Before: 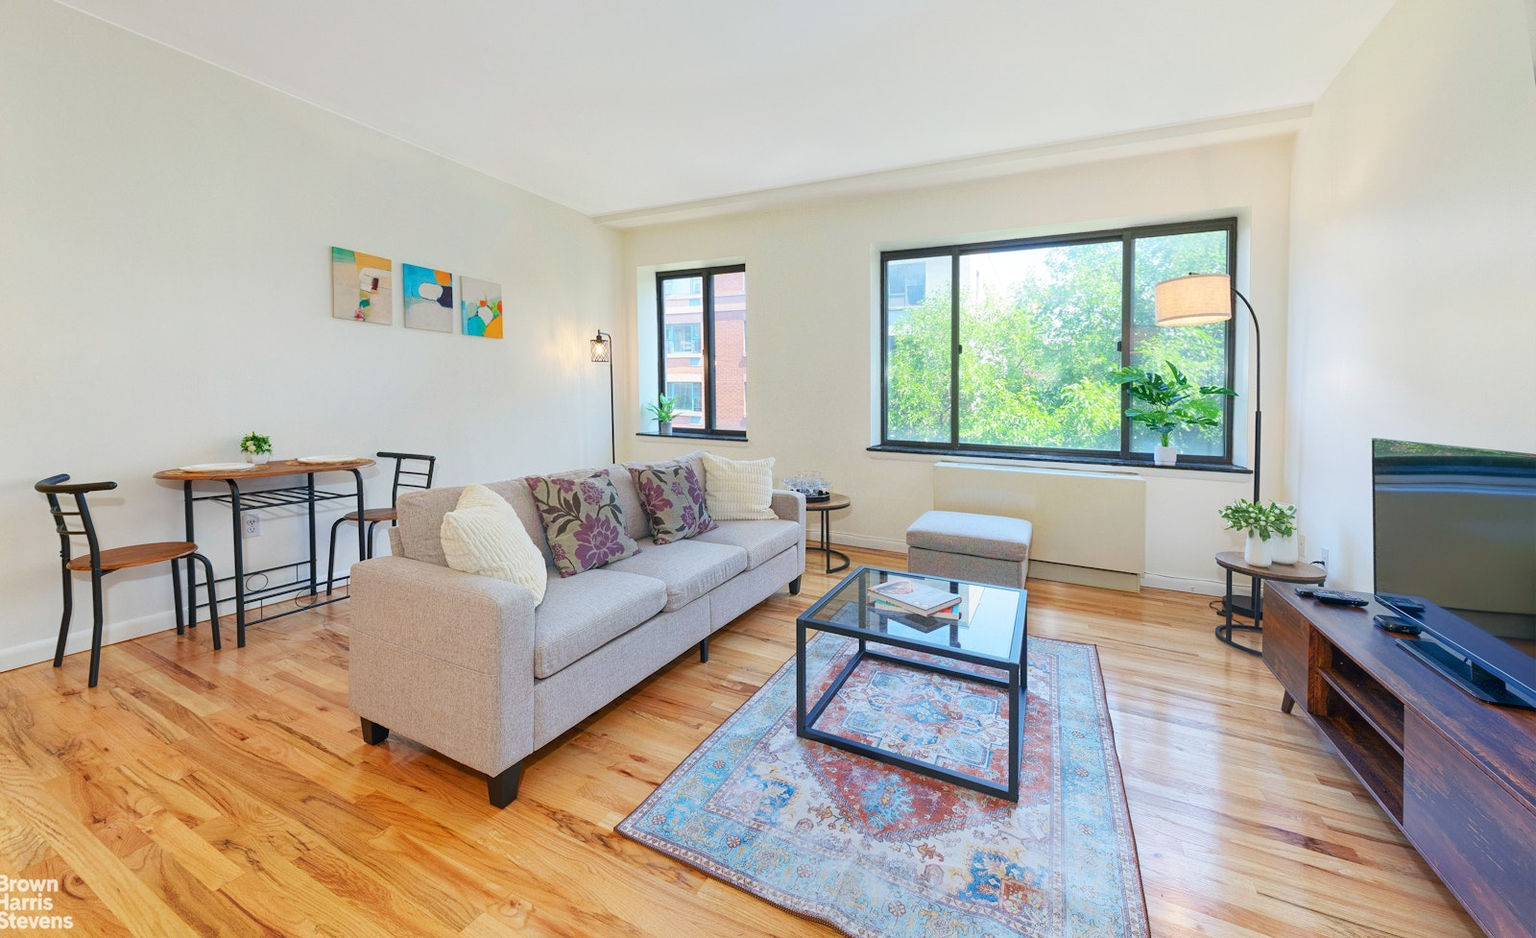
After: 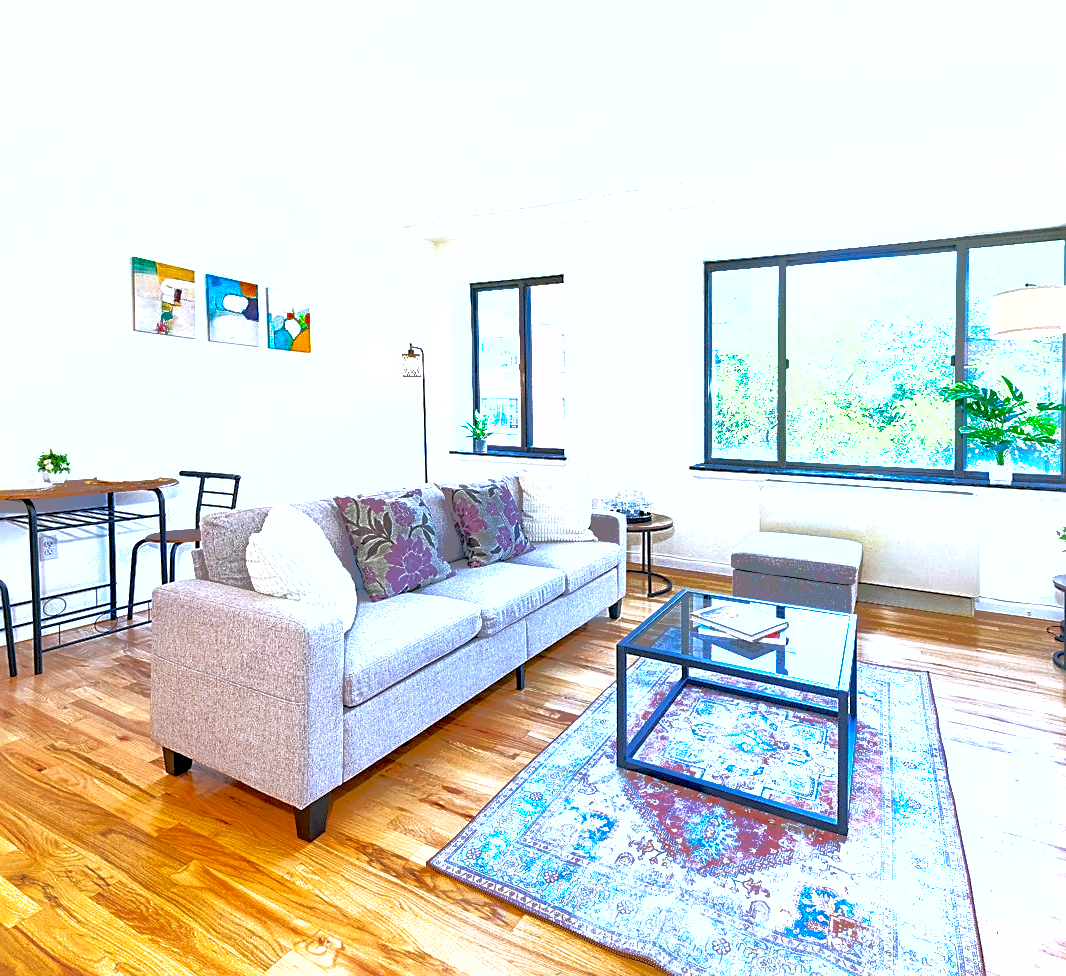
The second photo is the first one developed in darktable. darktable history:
white balance: red 0.948, green 1.02, blue 1.176
crop and rotate: left 13.409%, right 19.924%
shadows and highlights: shadows 40, highlights -60
sharpen: on, module defaults
exposure: black level correction 0.011, exposure 1.088 EV, compensate exposure bias true, compensate highlight preservation false
